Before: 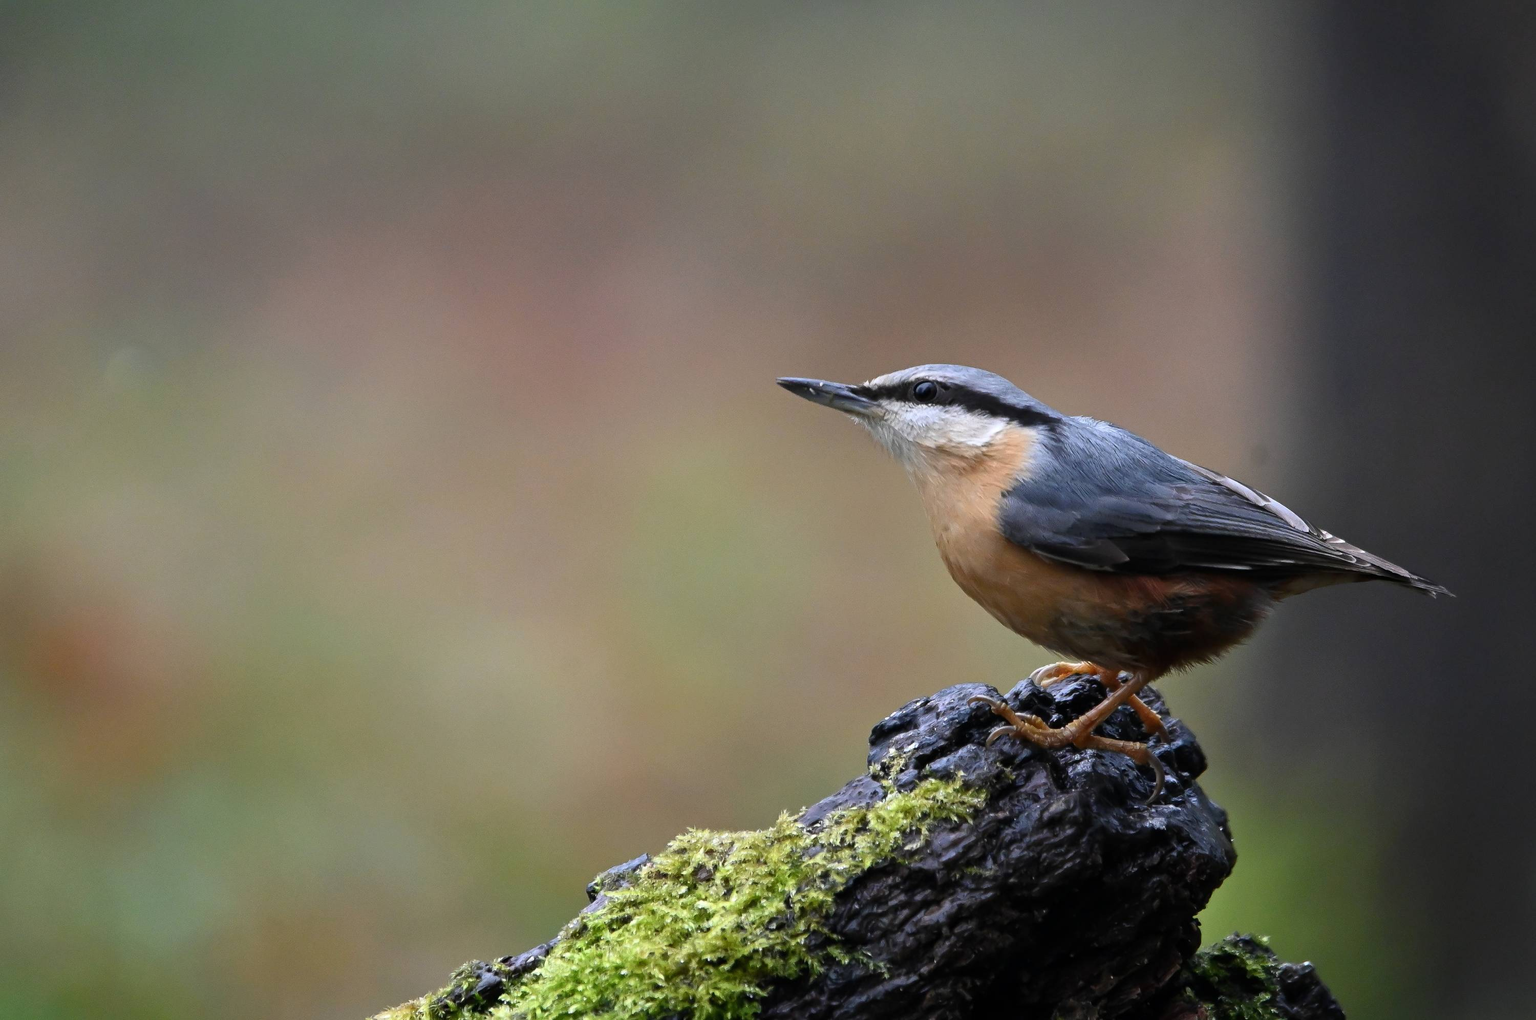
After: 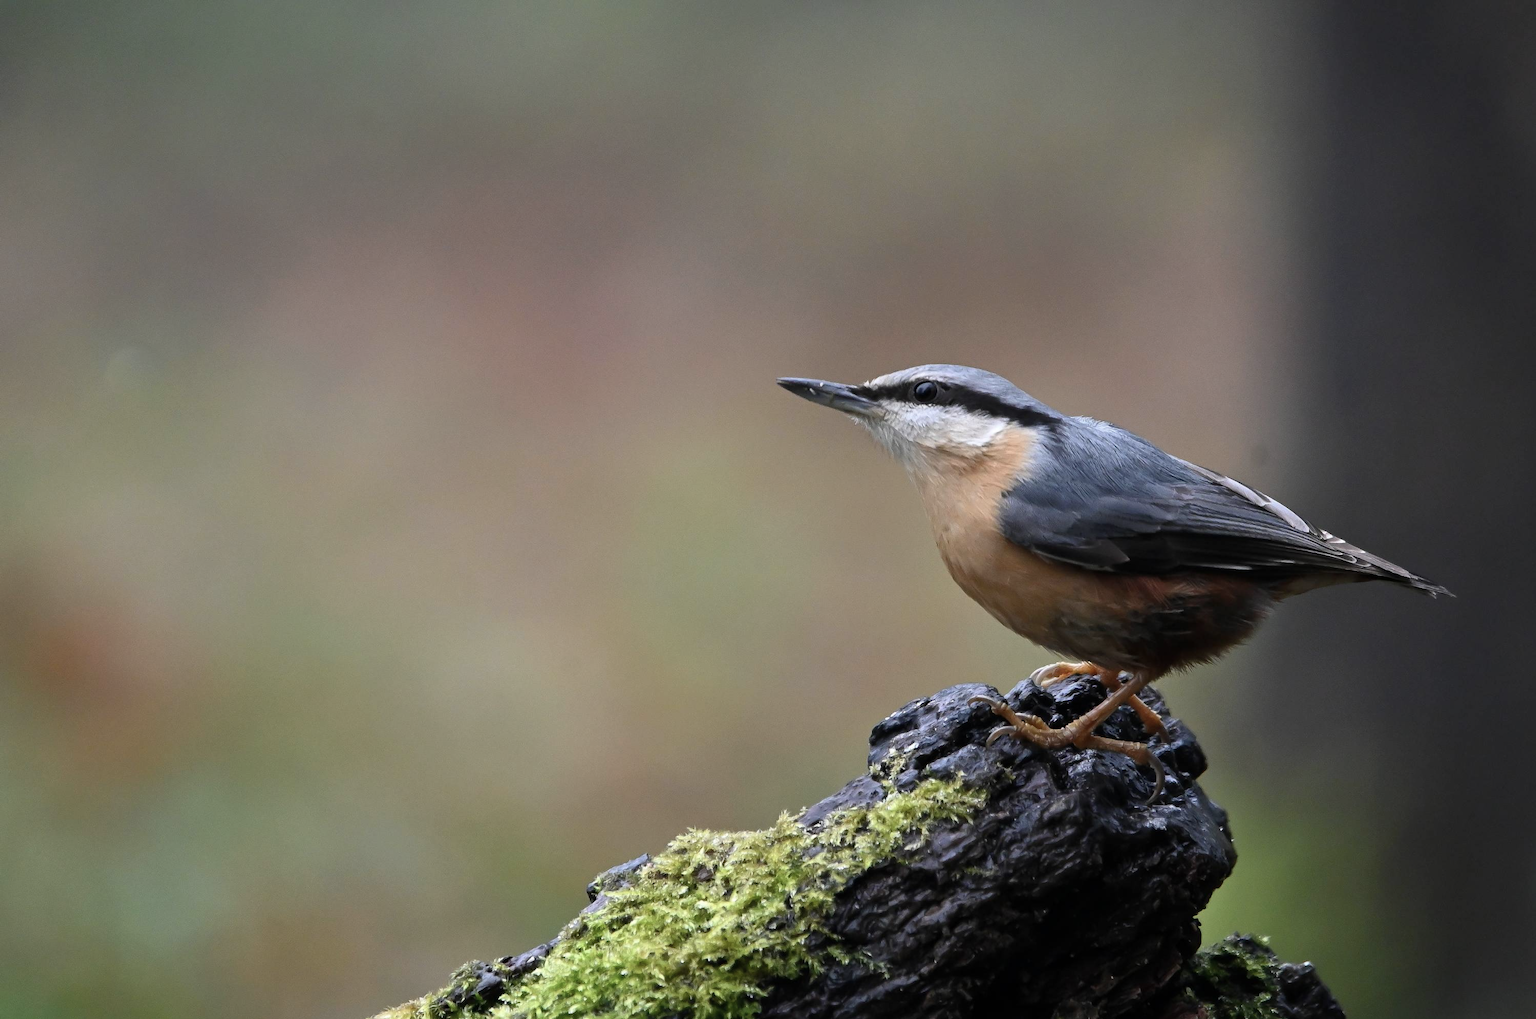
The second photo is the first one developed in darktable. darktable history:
color correction: highlights b* -0.026, saturation 0.818
